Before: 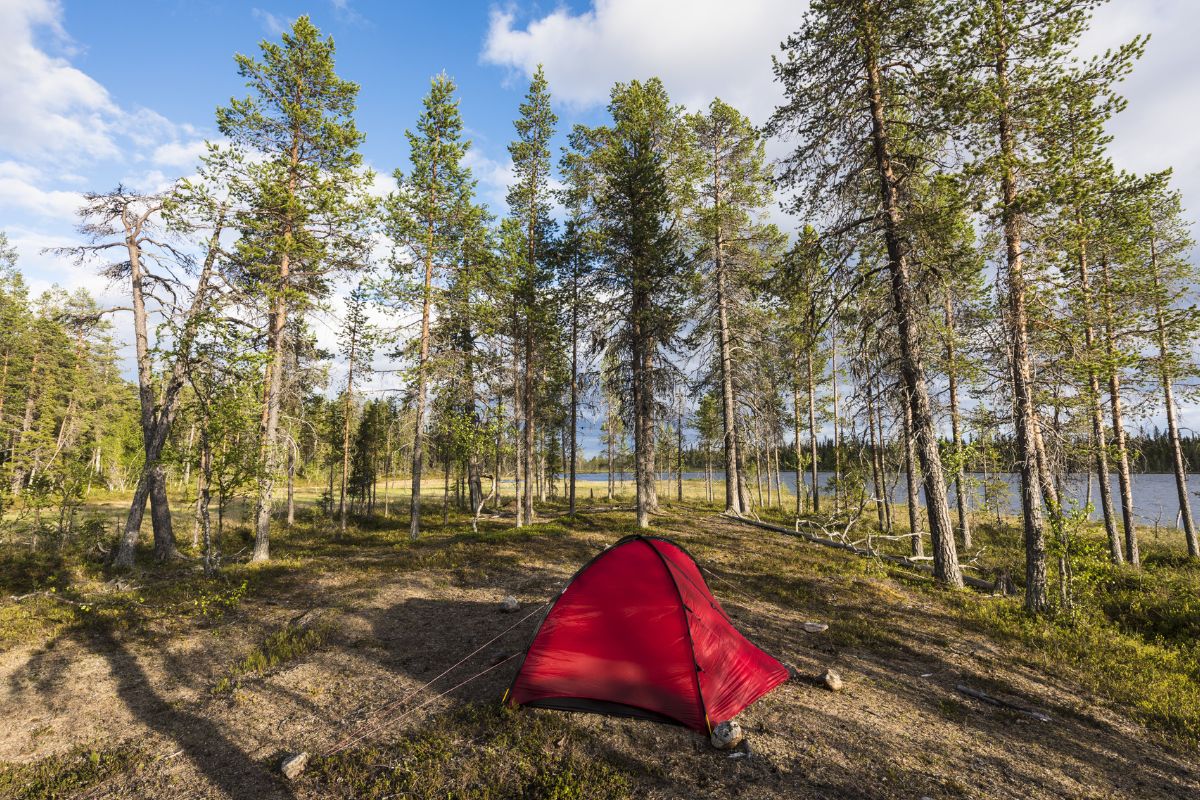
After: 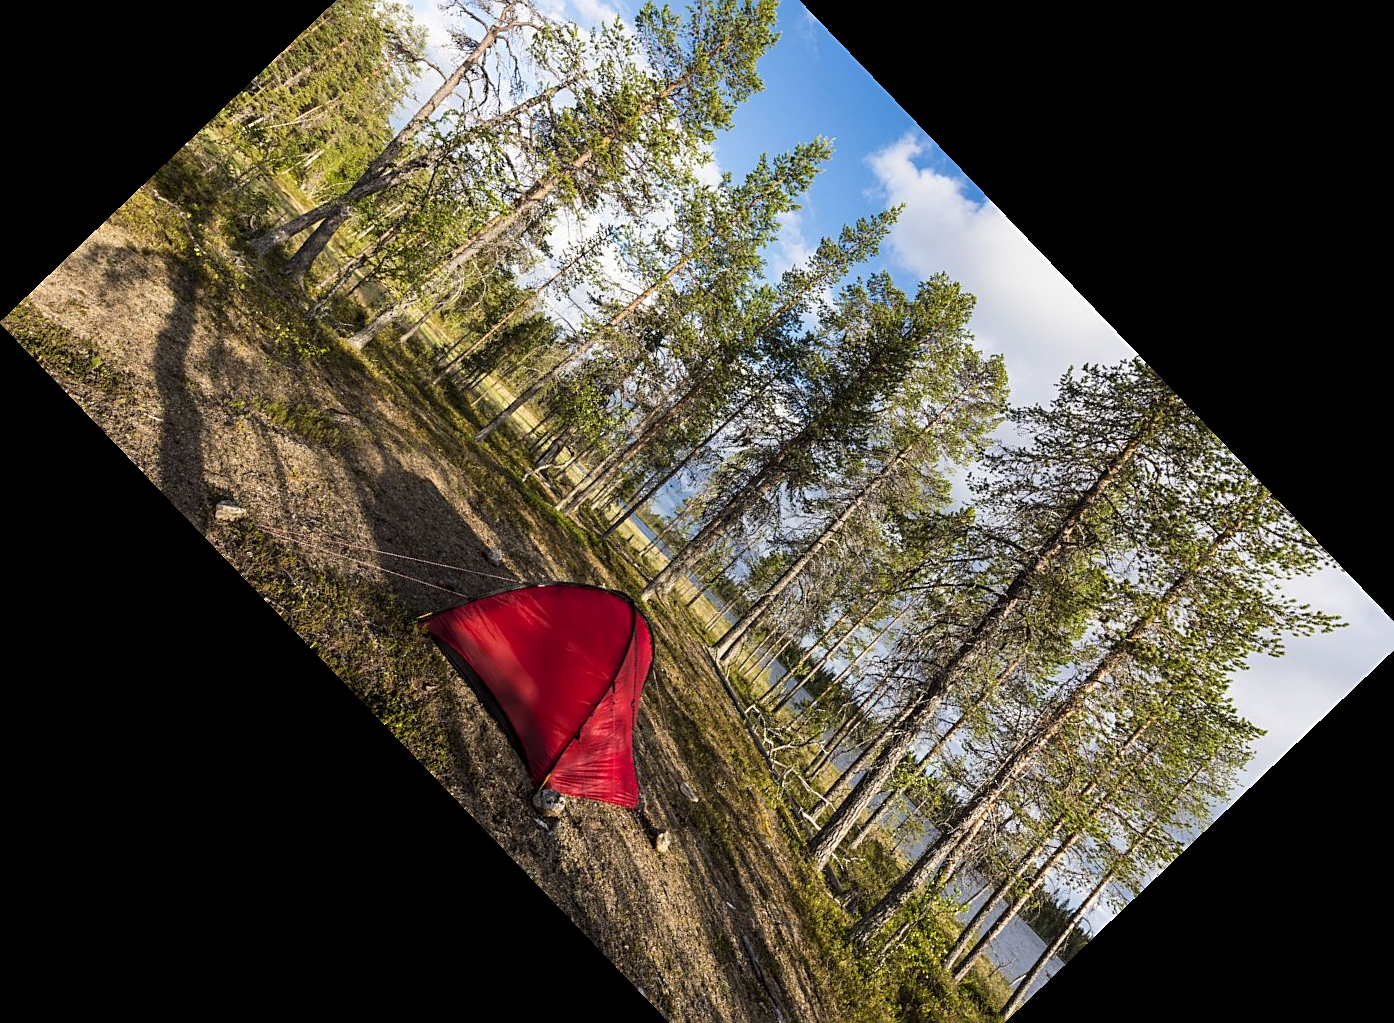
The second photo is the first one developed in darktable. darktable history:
color balance: mode lift, gamma, gain (sRGB), lift [0.97, 1, 1, 1], gamma [1.03, 1, 1, 1]
crop and rotate: angle -46.26°, top 16.234%, right 0.912%, bottom 11.704%
sharpen: on, module defaults
